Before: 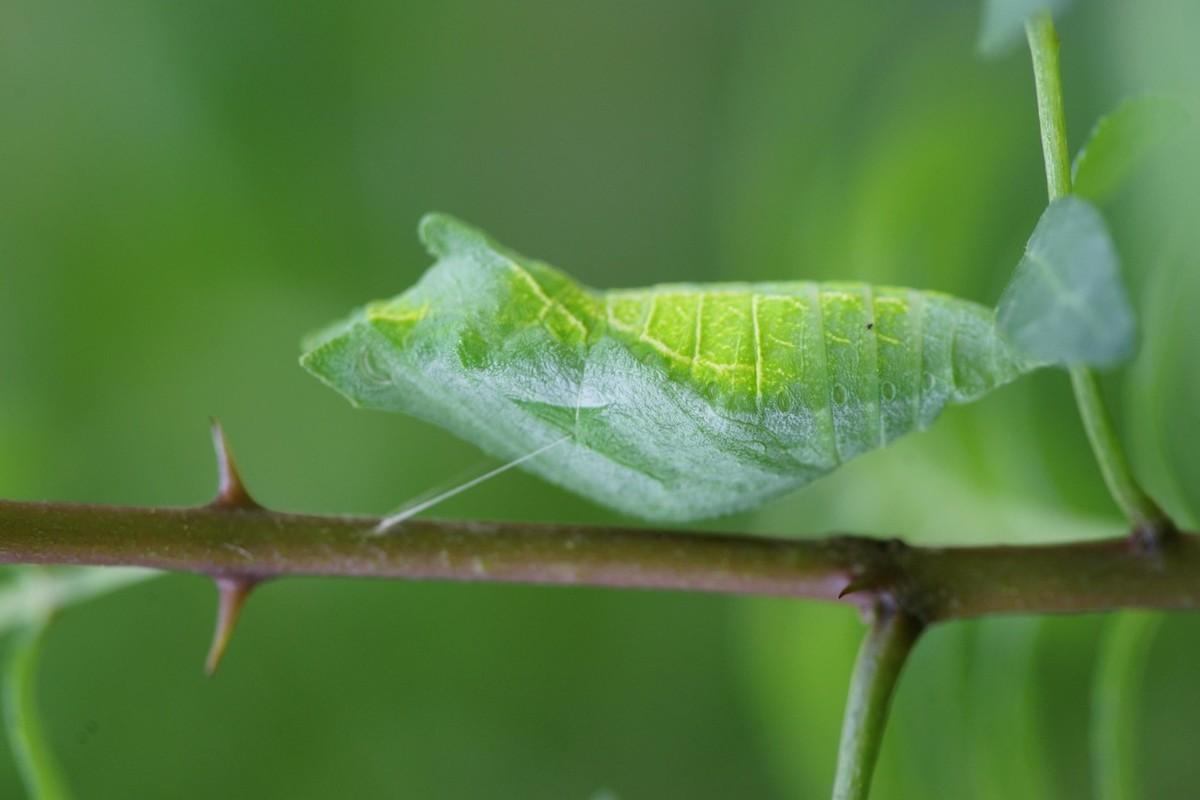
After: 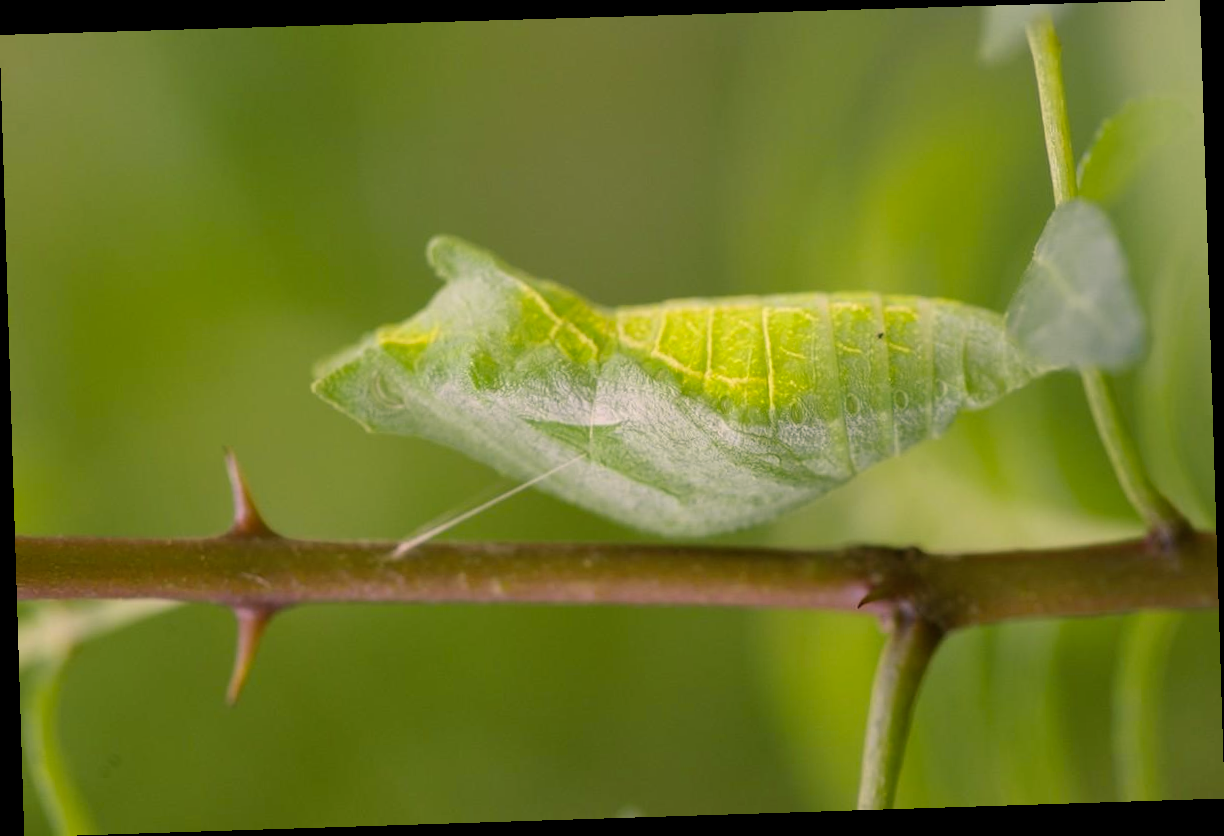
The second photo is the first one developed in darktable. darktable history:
rotate and perspective: rotation -1.77°, lens shift (horizontal) 0.004, automatic cropping off
color balance rgb: shadows lift › luminance -5%, shadows lift › chroma 1.1%, shadows lift › hue 219°, power › luminance 10%, power › chroma 2.83%, power › hue 60°, highlights gain › chroma 4.52%, highlights gain › hue 33.33°, saturation formula JzAzBz (2021)
